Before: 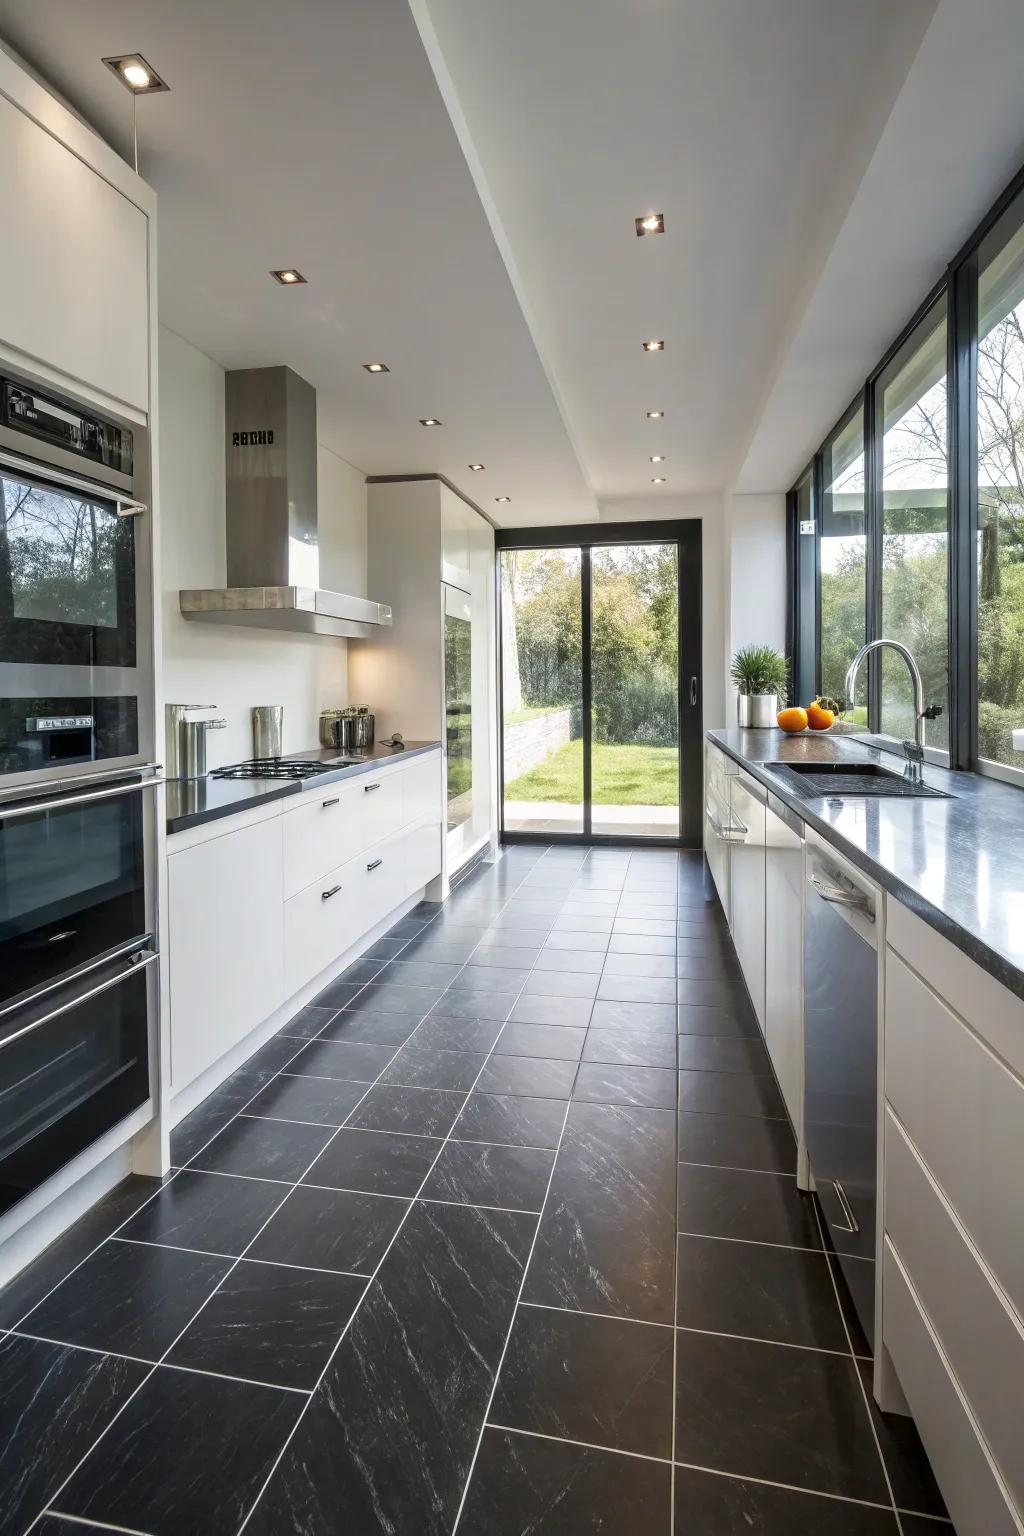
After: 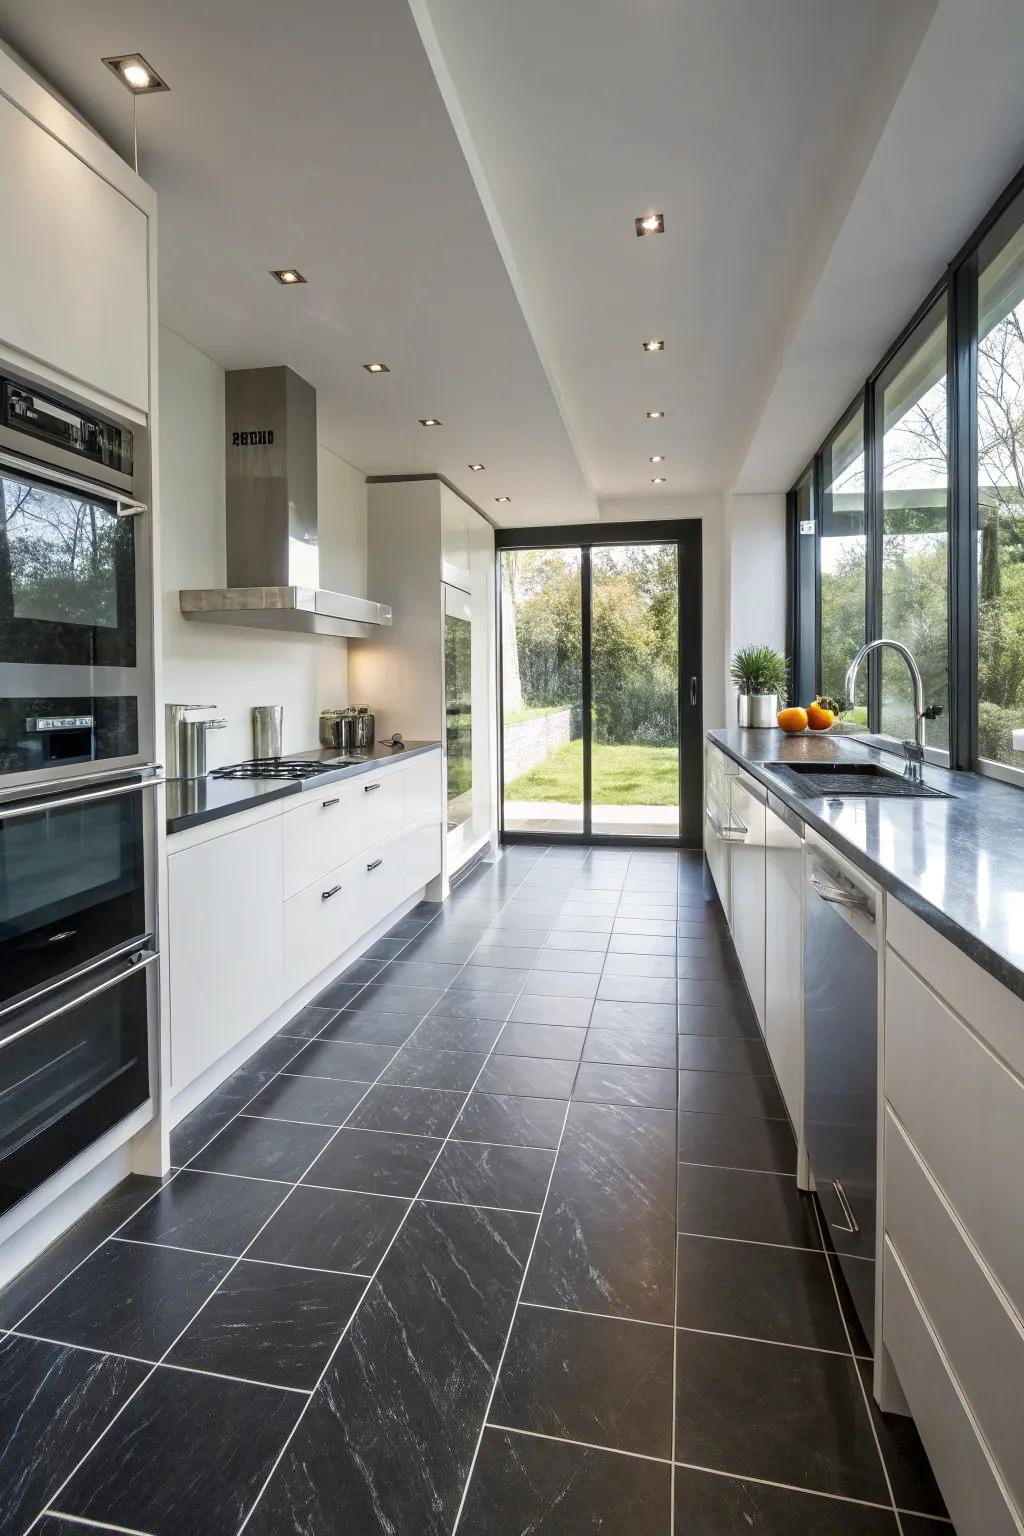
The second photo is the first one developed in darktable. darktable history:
exposure: compensate exposure bias true, compensate highlight preservation false
shadows and highlights: radius 263.1, soften with gaussian
